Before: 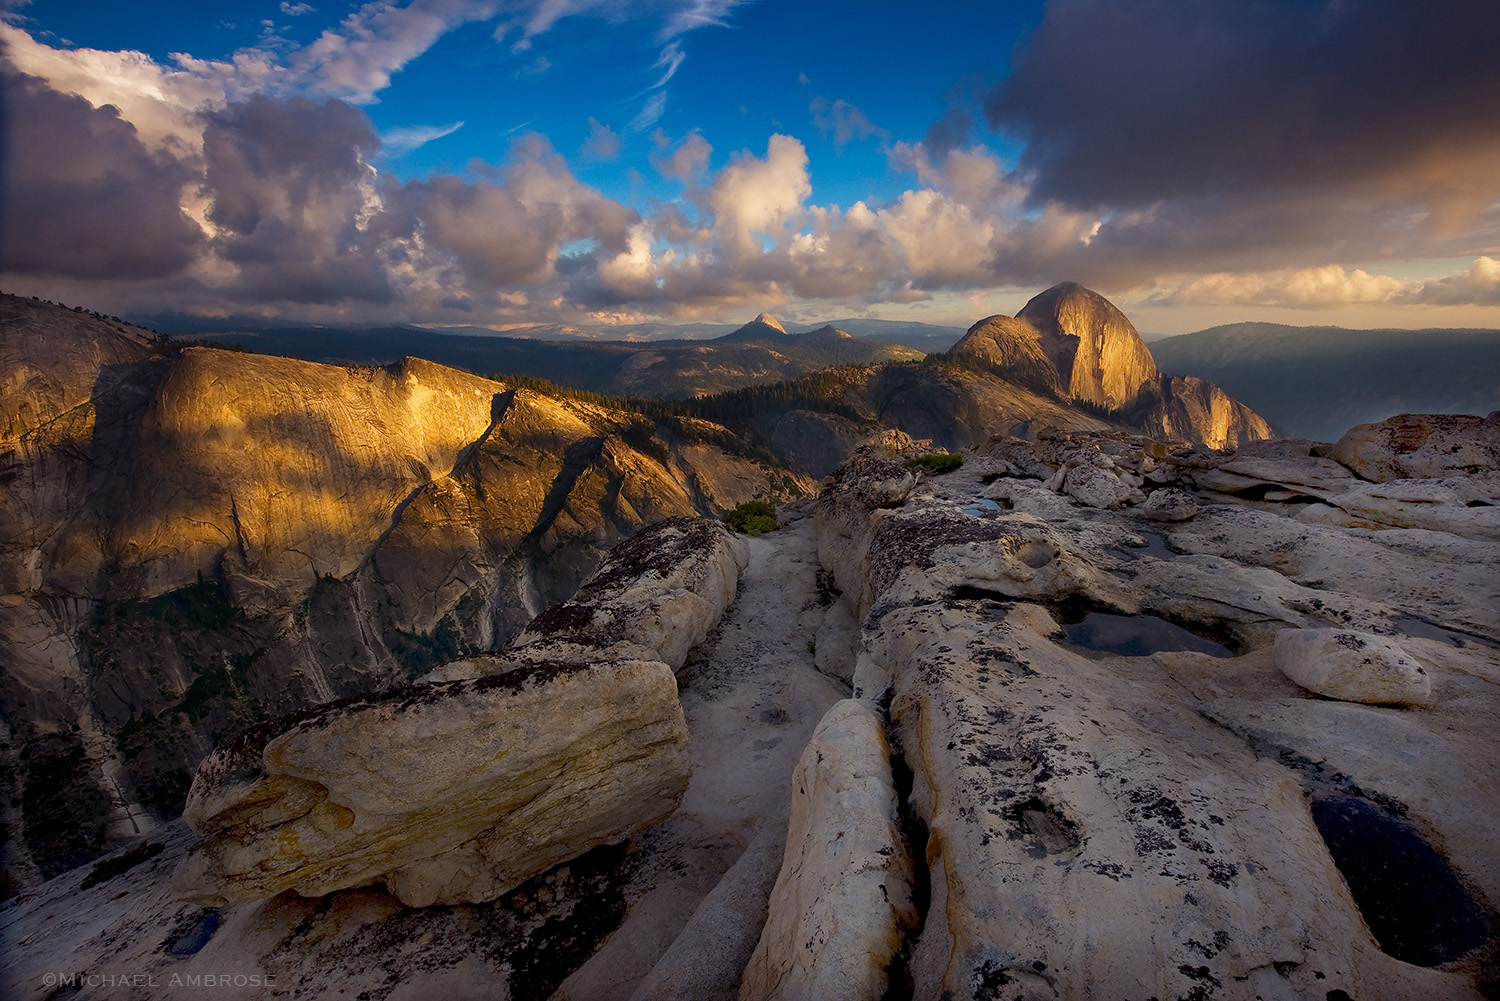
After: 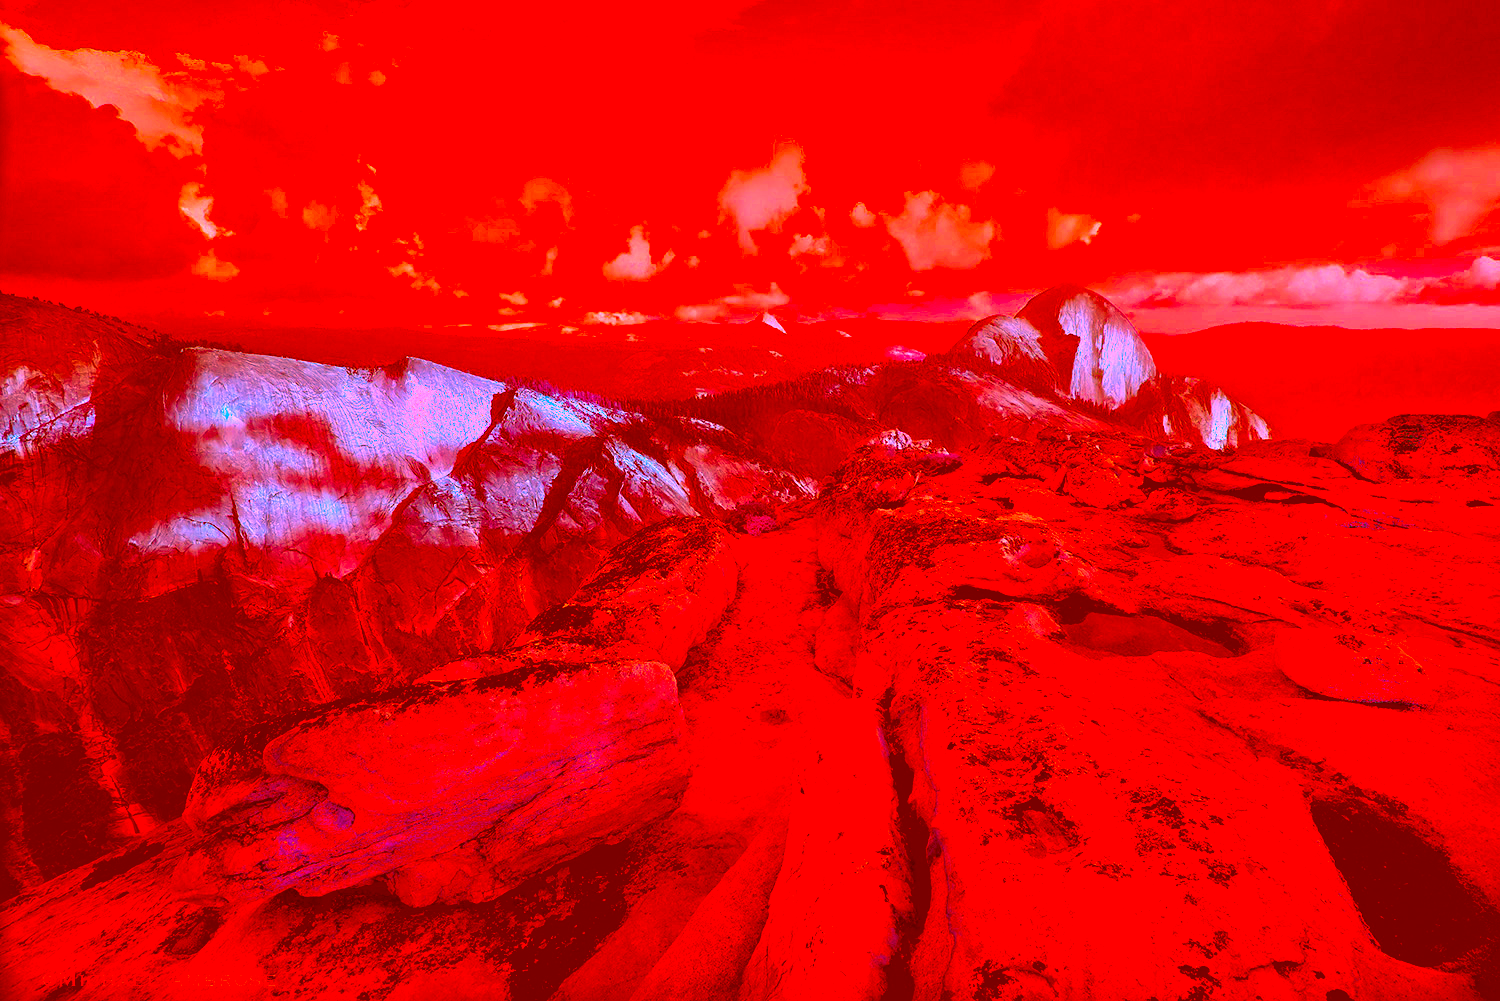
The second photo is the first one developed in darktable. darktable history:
tone equalizer: -7 EV 0.15 EV, -6 EV 0.6 EV, -5 EV 1.15 EV, -4 EV 1.33 EV, -3 EV 1.15 EV, -2 EV 0.6 EV, -1 EV 0.15 EV, mask exposure compensation -0.5 EV
color correction: highlights a* -39.68, highlights b* -40, shadows a* -40, shadows b* -40, saturation -3
